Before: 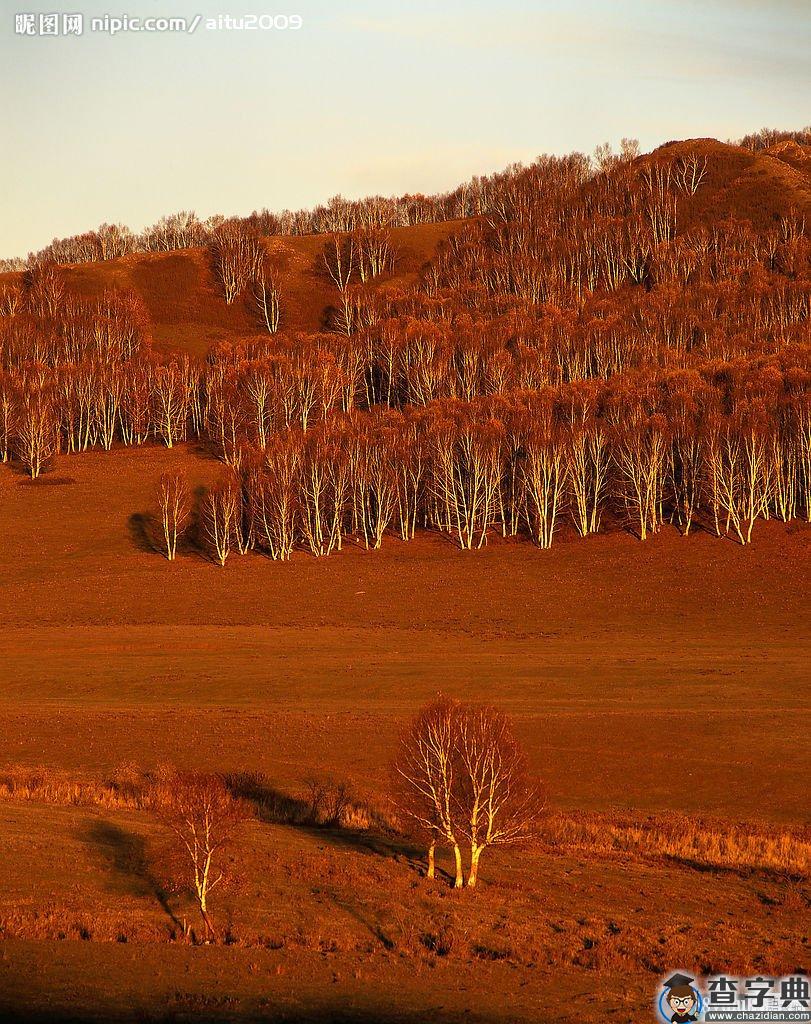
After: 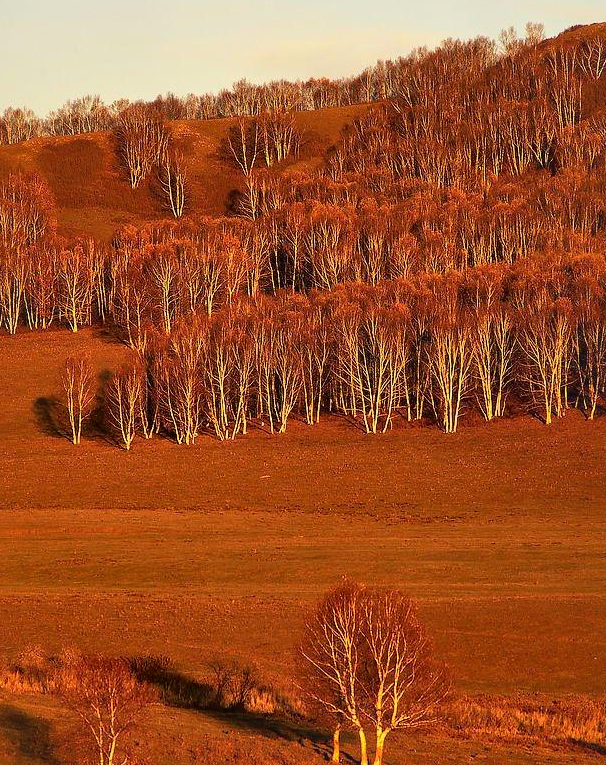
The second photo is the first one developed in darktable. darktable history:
local contrast: mode bilateral grid, contrast 20, coarseness 50, detail 161%, midtone range 0.2
crop and rotate: left 11.831%, top 11.346%, right 13.429%, bottom 13.899%
contrast brightness saturation: contrast -0.1, brightness 0.05, saturation 0.08
